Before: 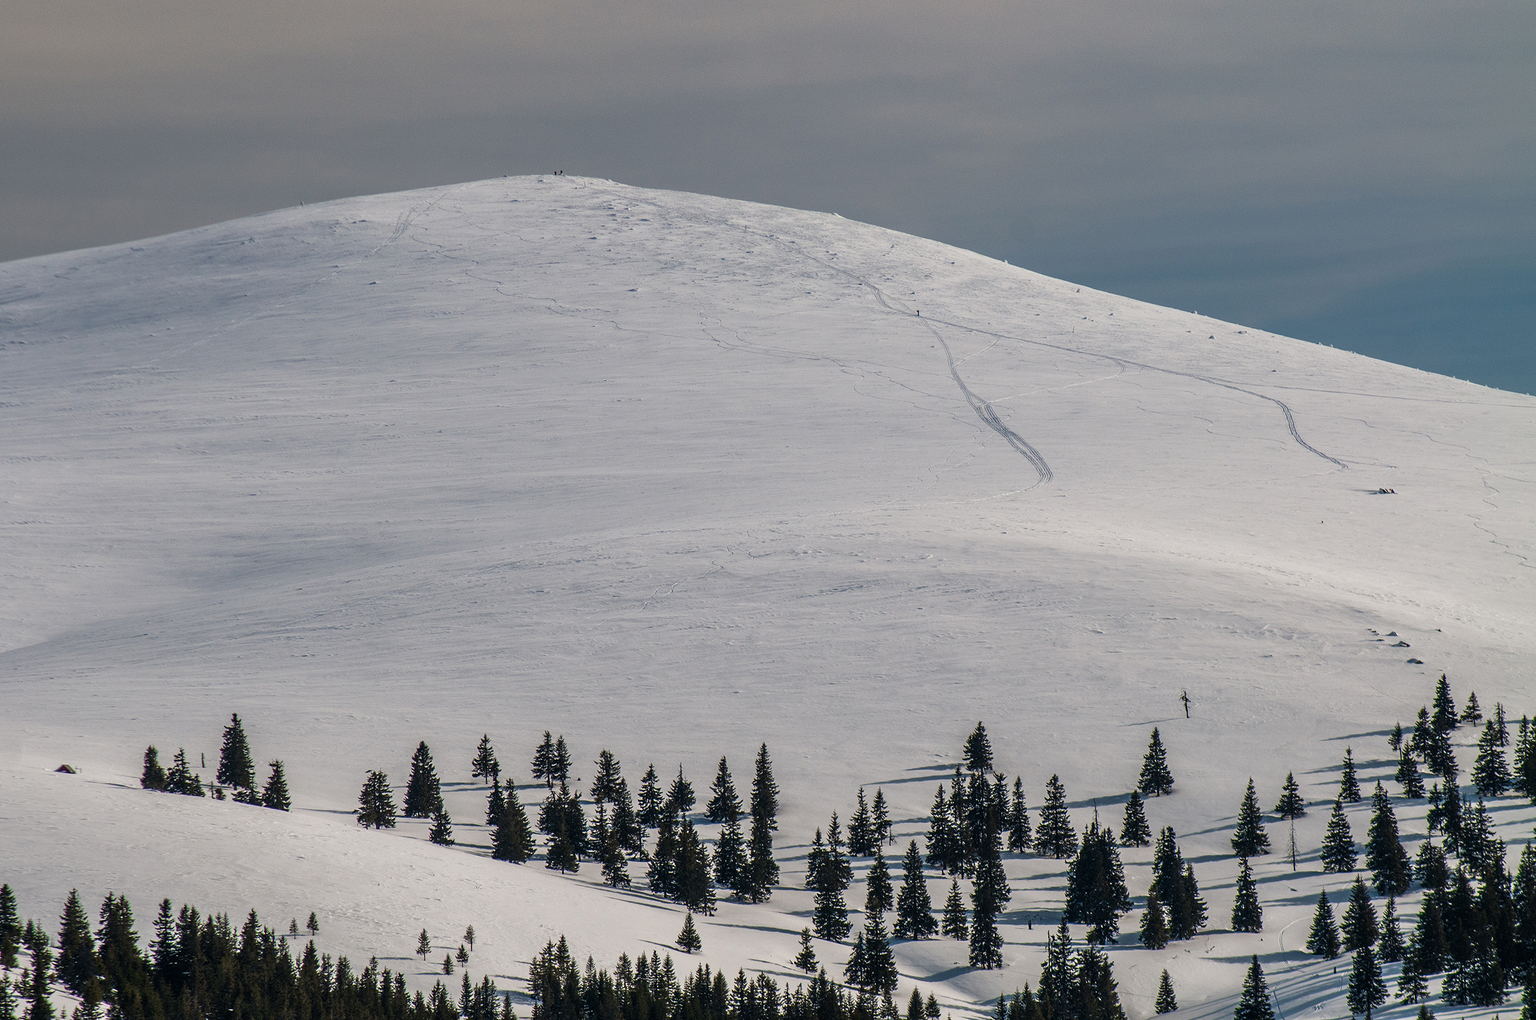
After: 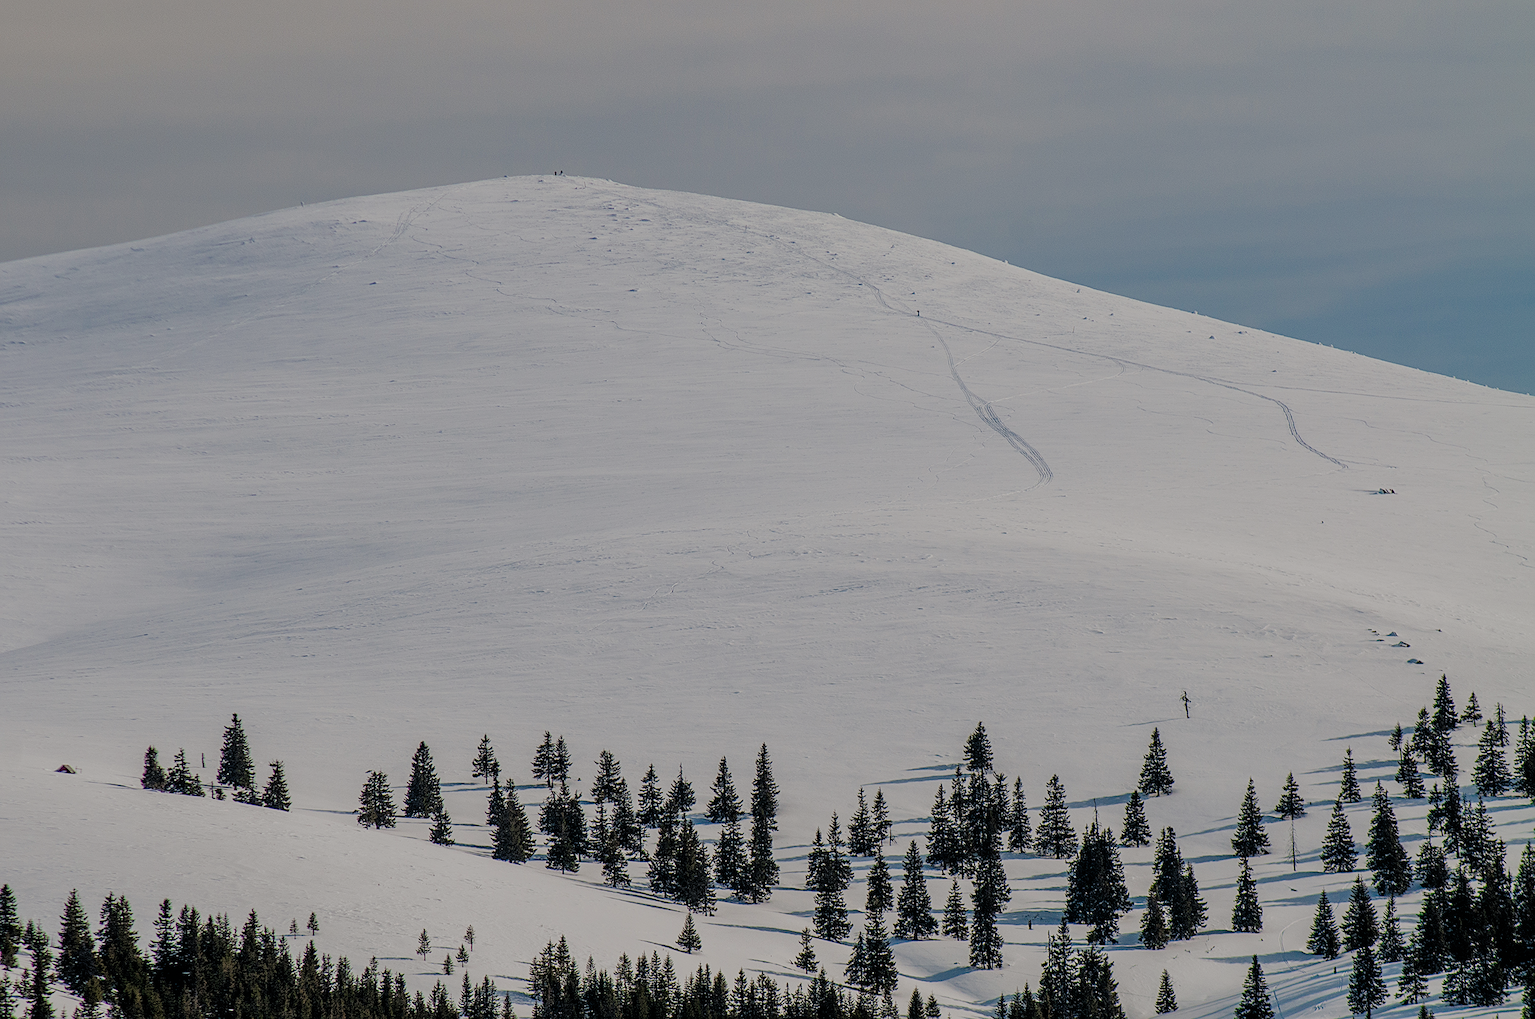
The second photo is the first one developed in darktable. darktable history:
exposure: black level correction -0.002, exposure 0.54 EV, compensate highlight preservation false
filmic rgb: black relative exposure -4.42 EV, white relative exposure 6.58 EV, hardness 1.85, contrast 0.5
sharpen: on, module defaults
color balance rgb: perceptual saturation grading › global saturation 20%, perceptual saturation grading › highlights -25%, perceptual saturation grading › shadows 25%
